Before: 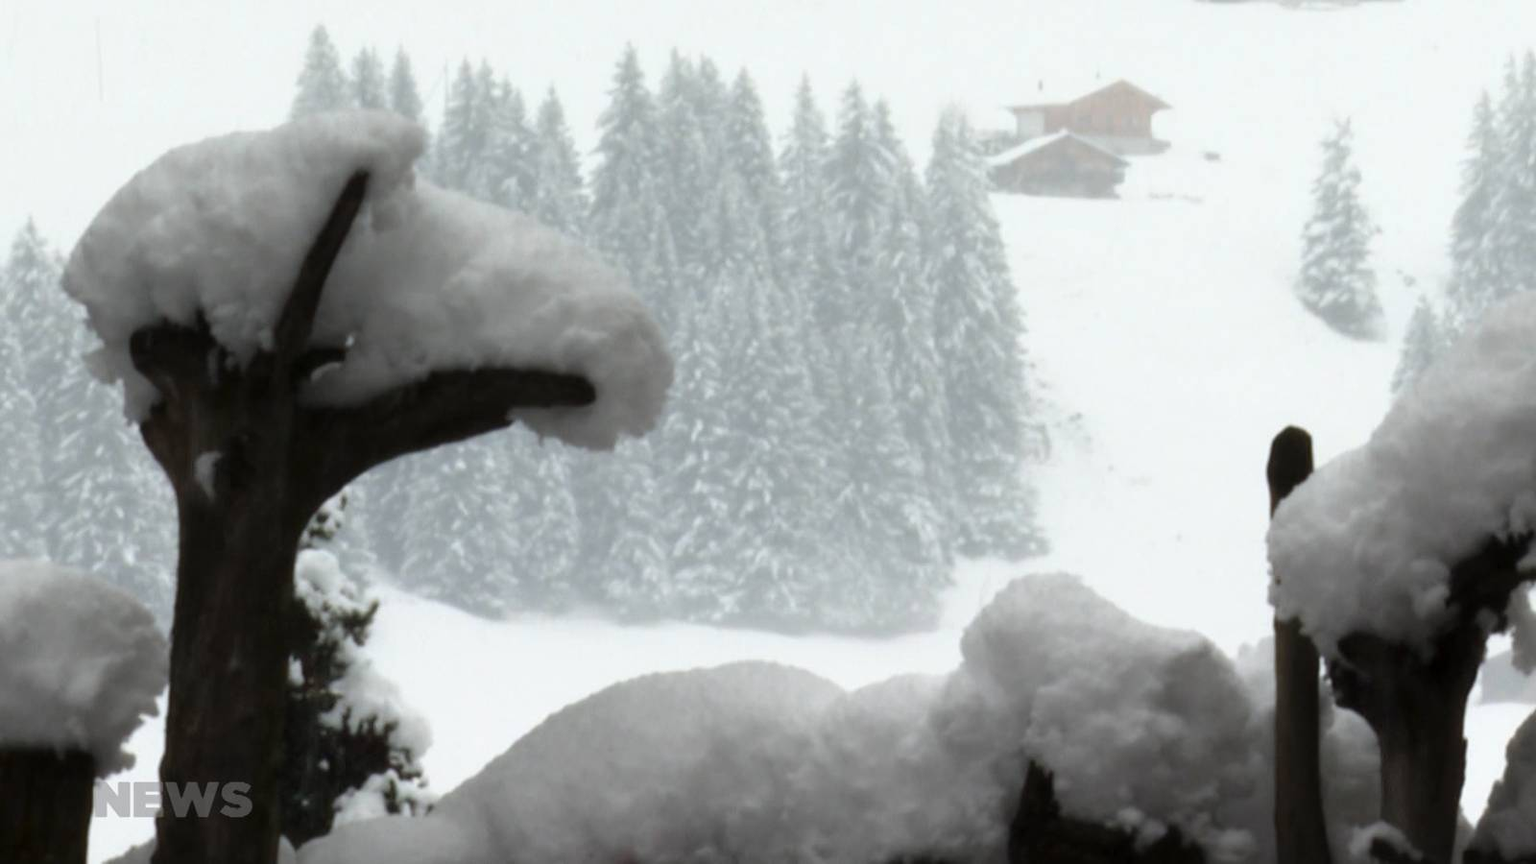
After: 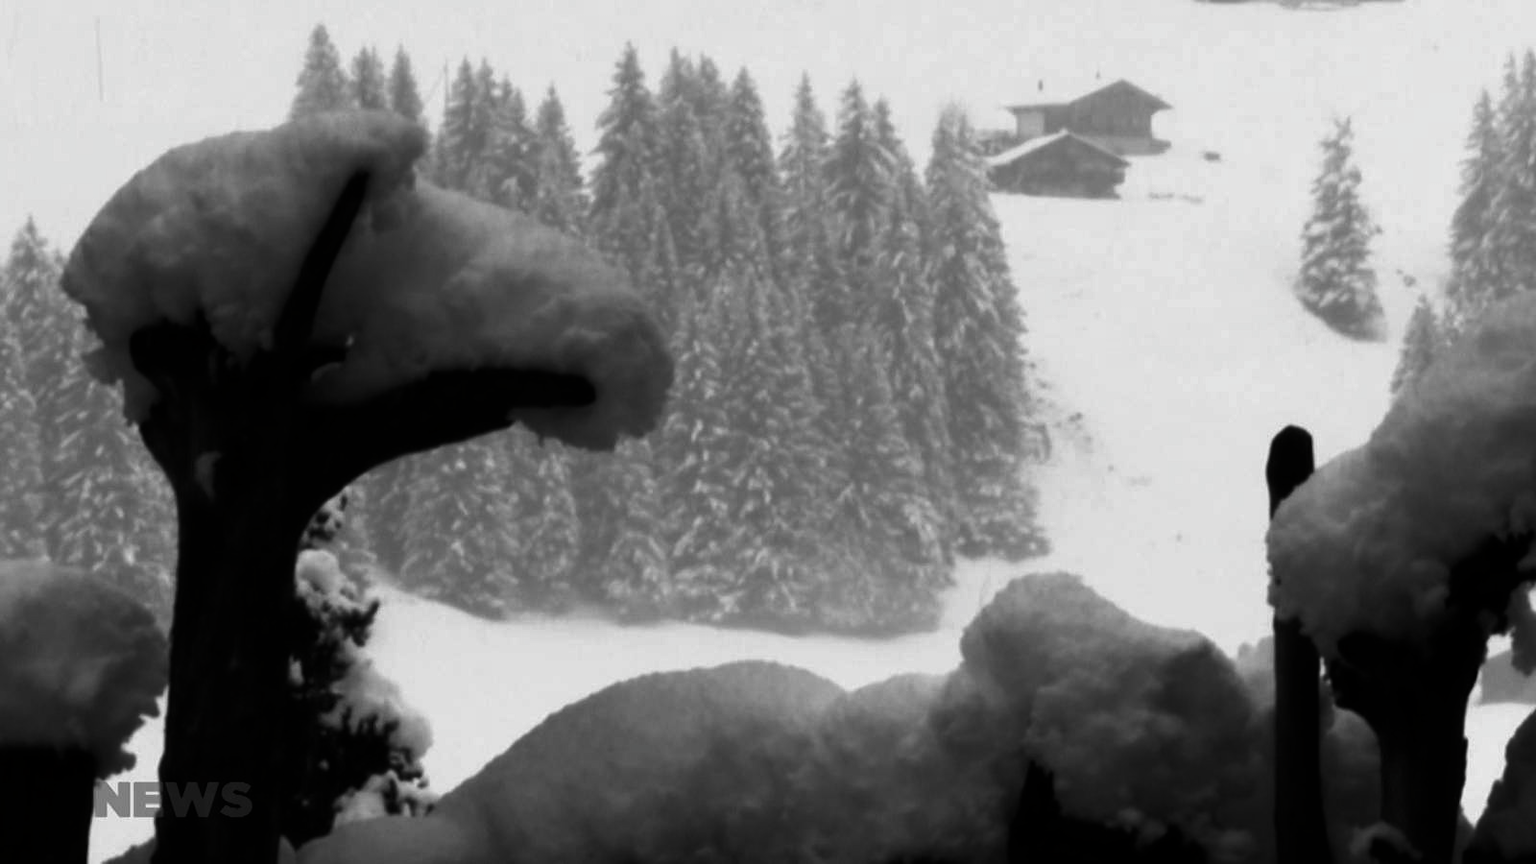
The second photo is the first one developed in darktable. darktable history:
contrast brightness saturation: contrast -0.033, brightness -0.57, saturation -0.984
